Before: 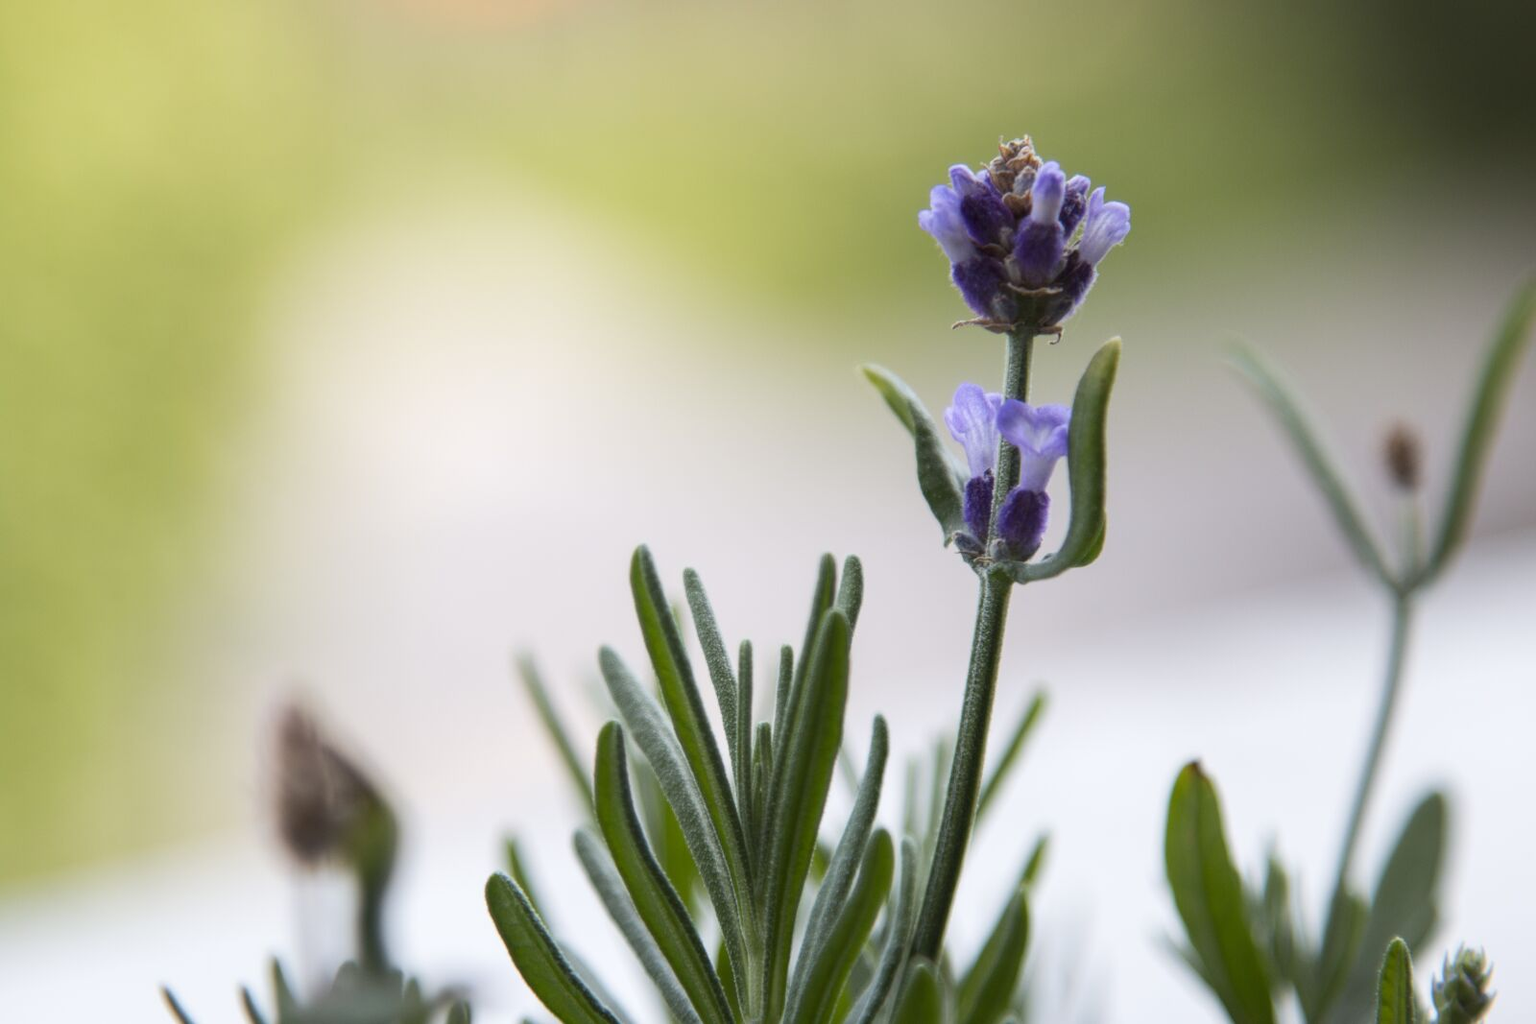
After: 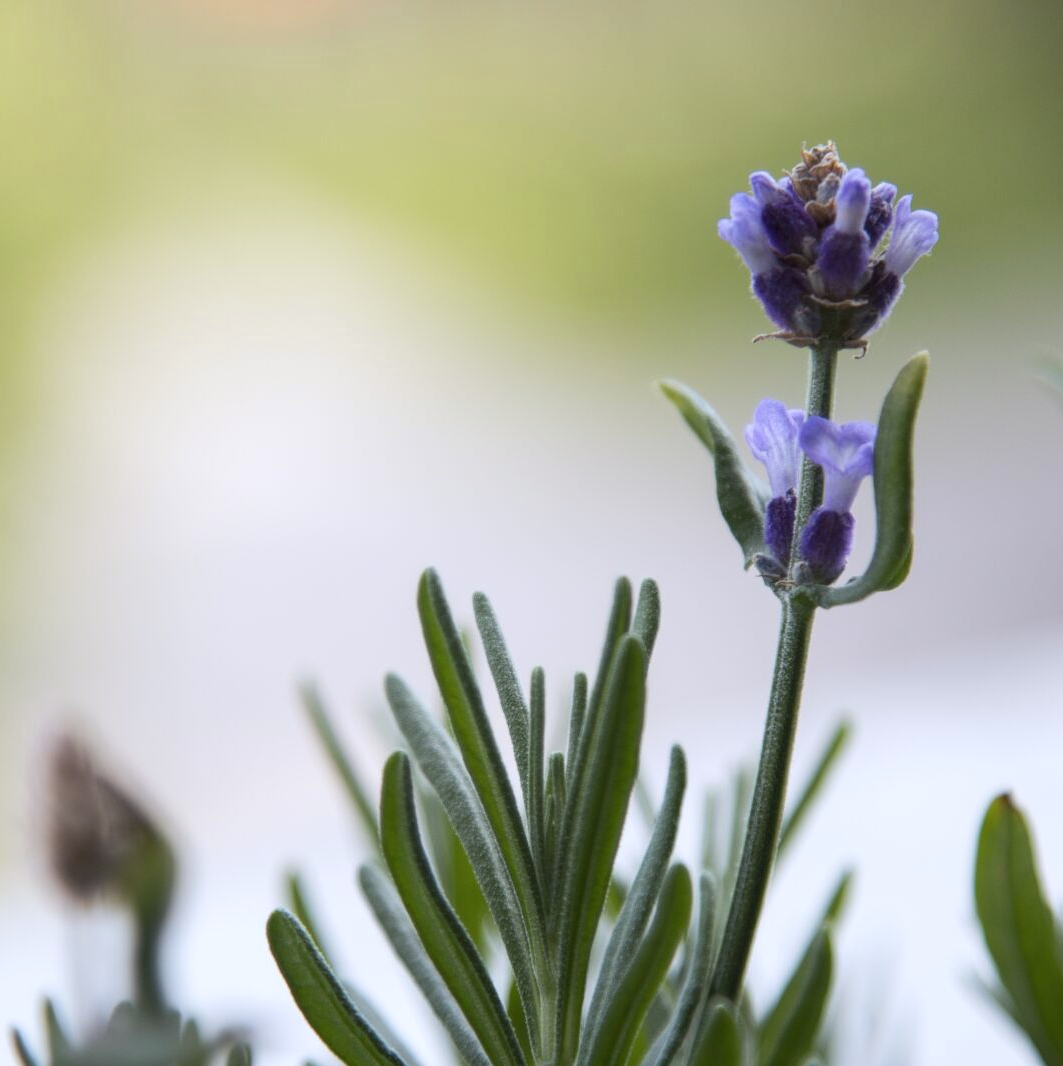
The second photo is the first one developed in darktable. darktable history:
crop and rotate: left 15.015%, right 18.527%
color correction: highlights a* -0.148, highlights b* -5.6, shadows a* -0.144, shadows b* -0.074
